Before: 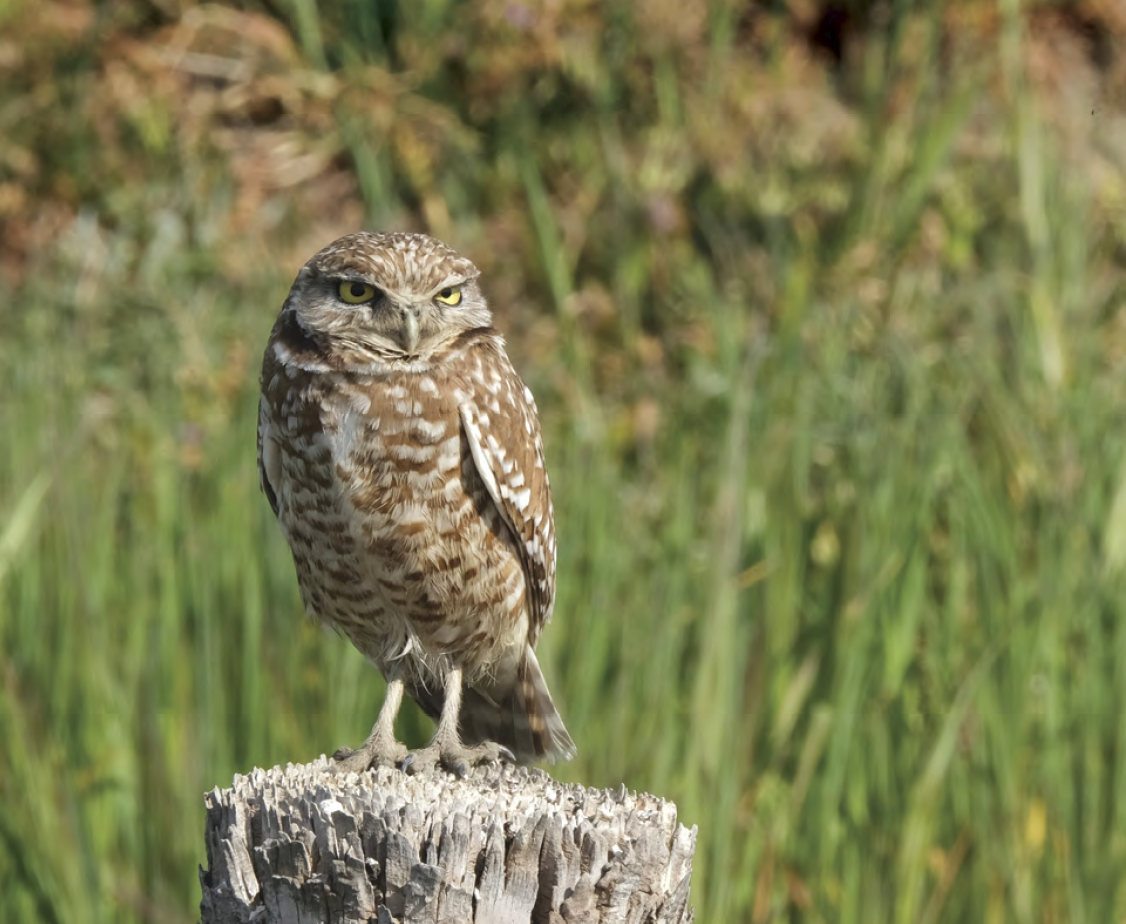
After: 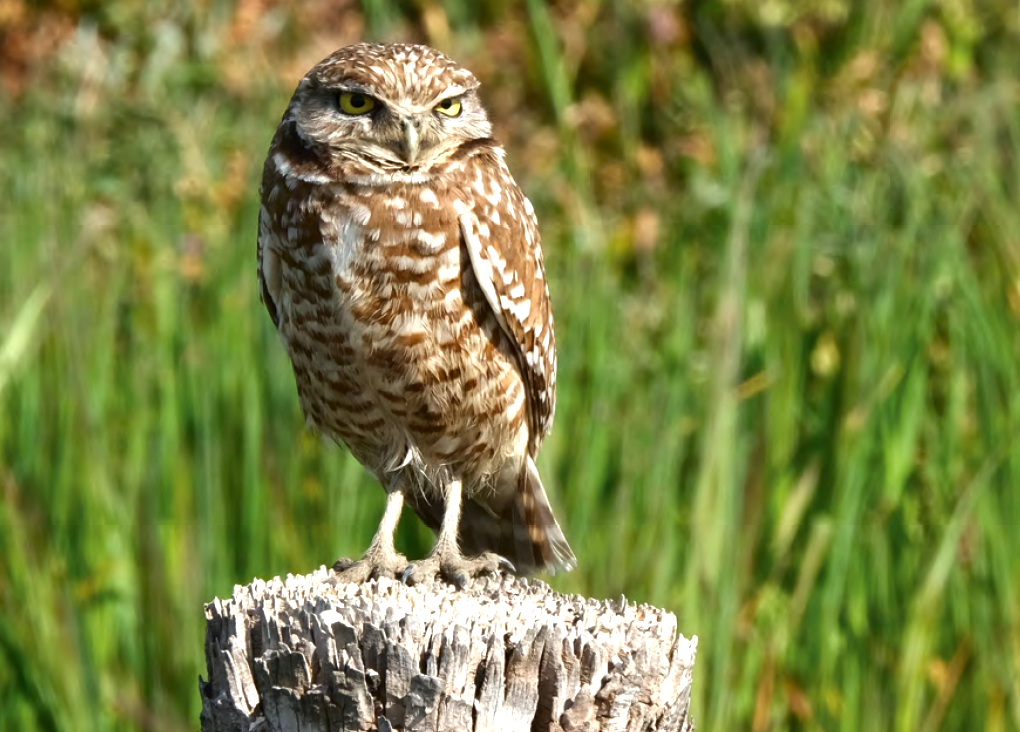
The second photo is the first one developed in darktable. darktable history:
exposure: black level correction 0.001, exposure 0.675 EV, compensate exposure bias true, compensate highlight preservation false
contrast brightness saturation: brightness -0.214, saturation 0.084
crop: top 20.5%, right 9.405%, bottom 0.229%
